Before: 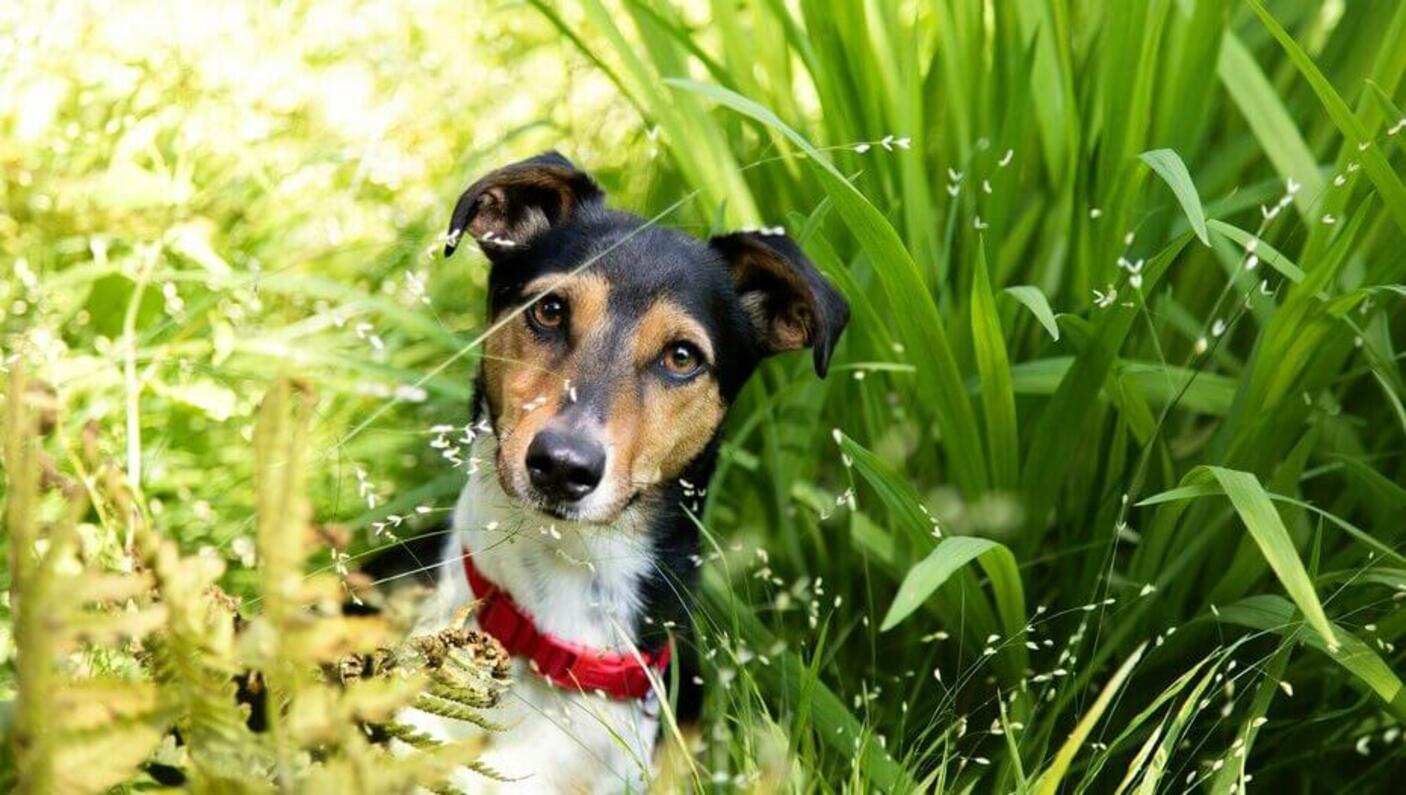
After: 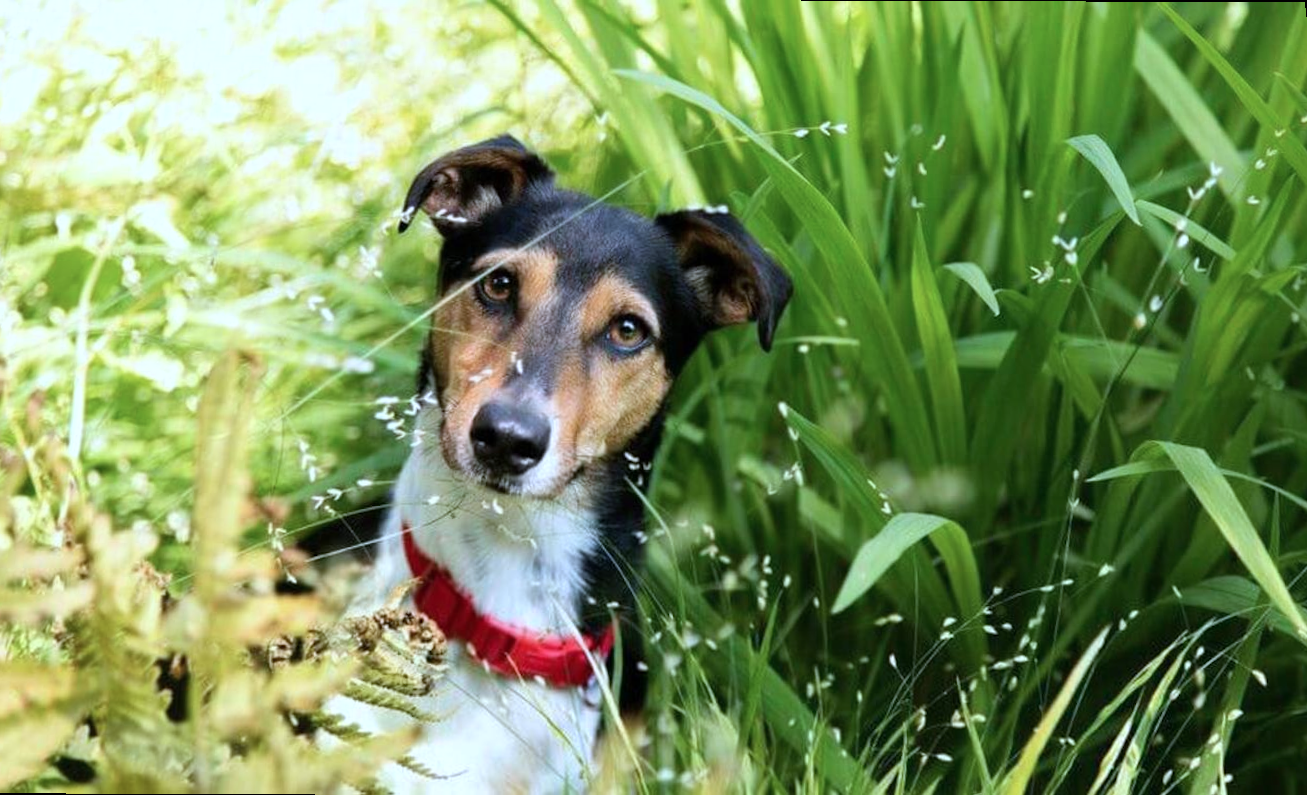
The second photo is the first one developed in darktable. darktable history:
rotate and perspective: rotation 0.215°, lens shift (vertical) -0.139, crop left 0.069, crop right 0.939, crop top 0.002, crop bottom 0.996
color correction: highlights a* -2.24, highlights b* -18.1
